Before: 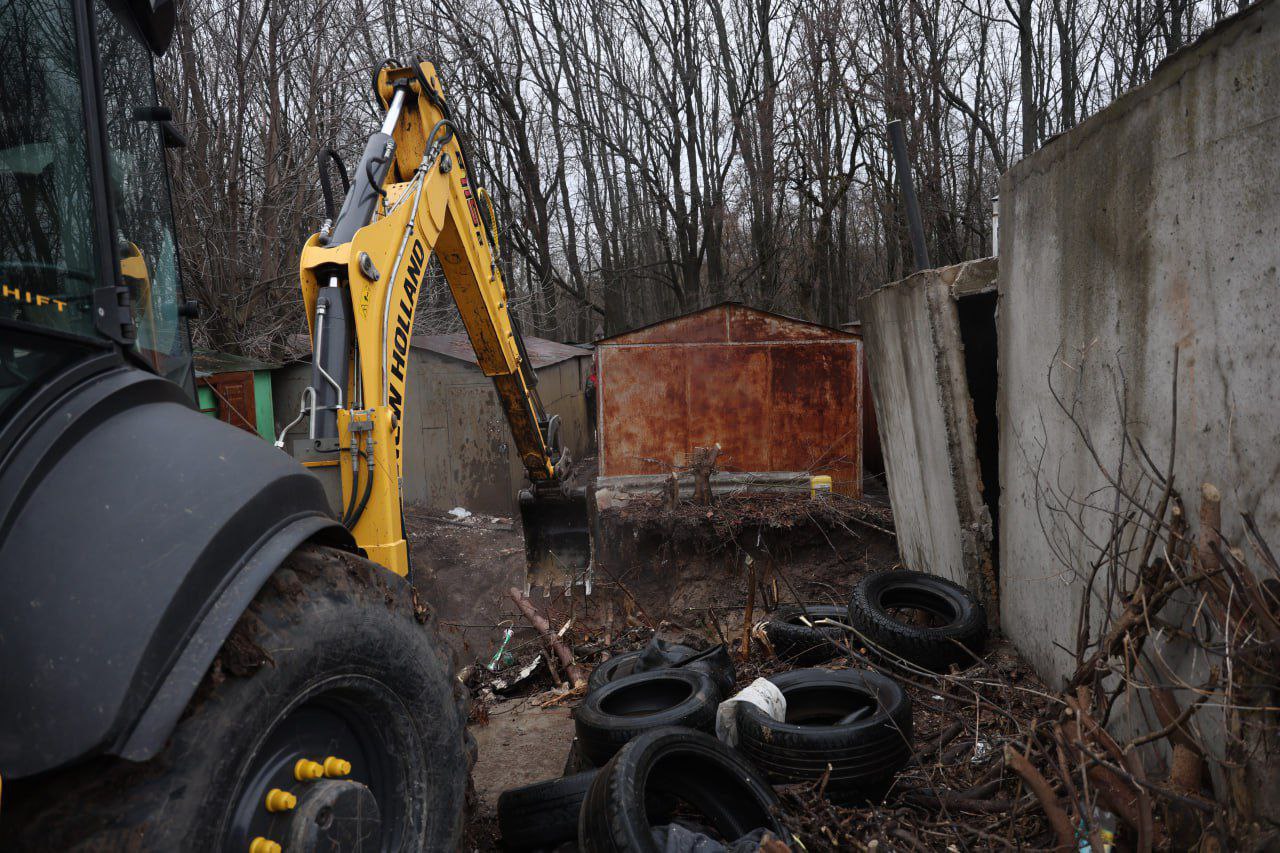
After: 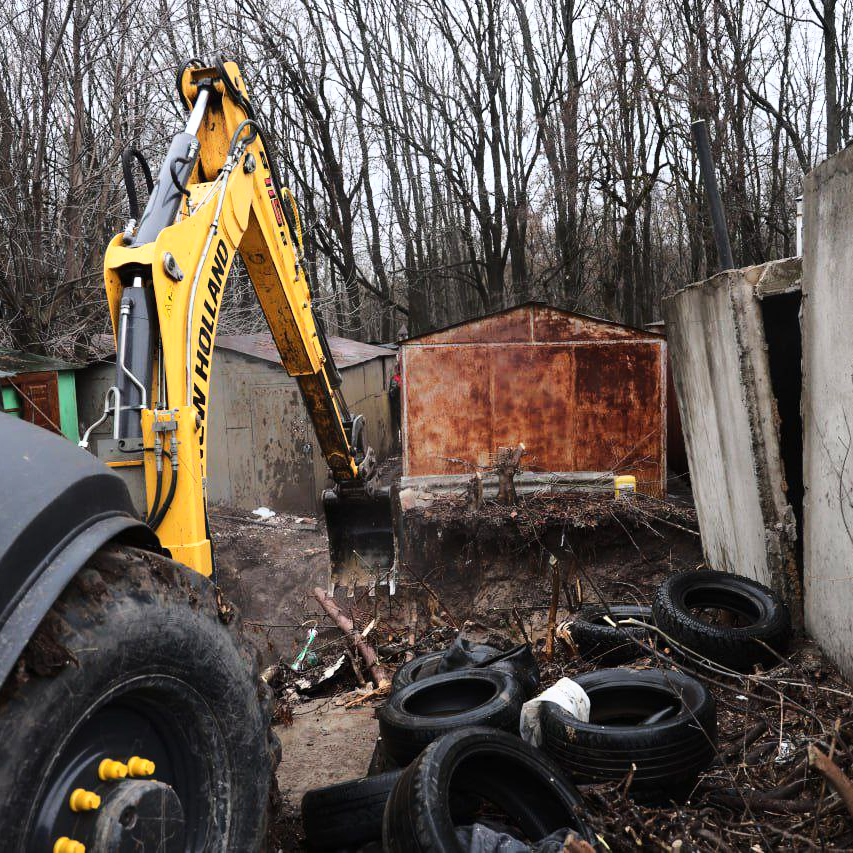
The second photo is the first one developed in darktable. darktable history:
exposure: exposure 0.2 EV, compensate exposure bias true, compensate highlight preservation false
crop: left 15.386%, right 17.921%
base curve: curves: ch0 [(0, 0) (0.028, 0.03) (0.121, 0.232) (0.46, 0.748) (0.859, 0.968) (1, 1)]
